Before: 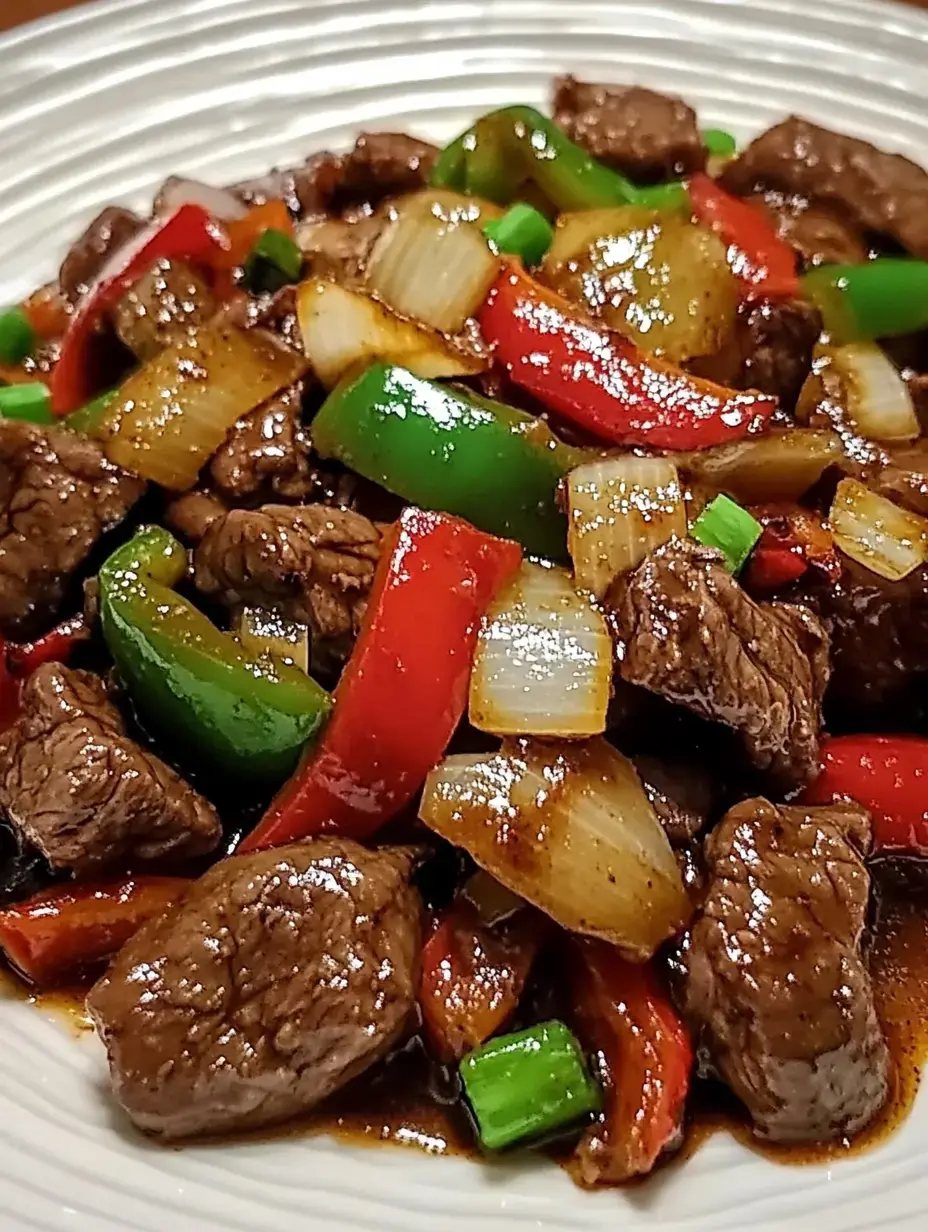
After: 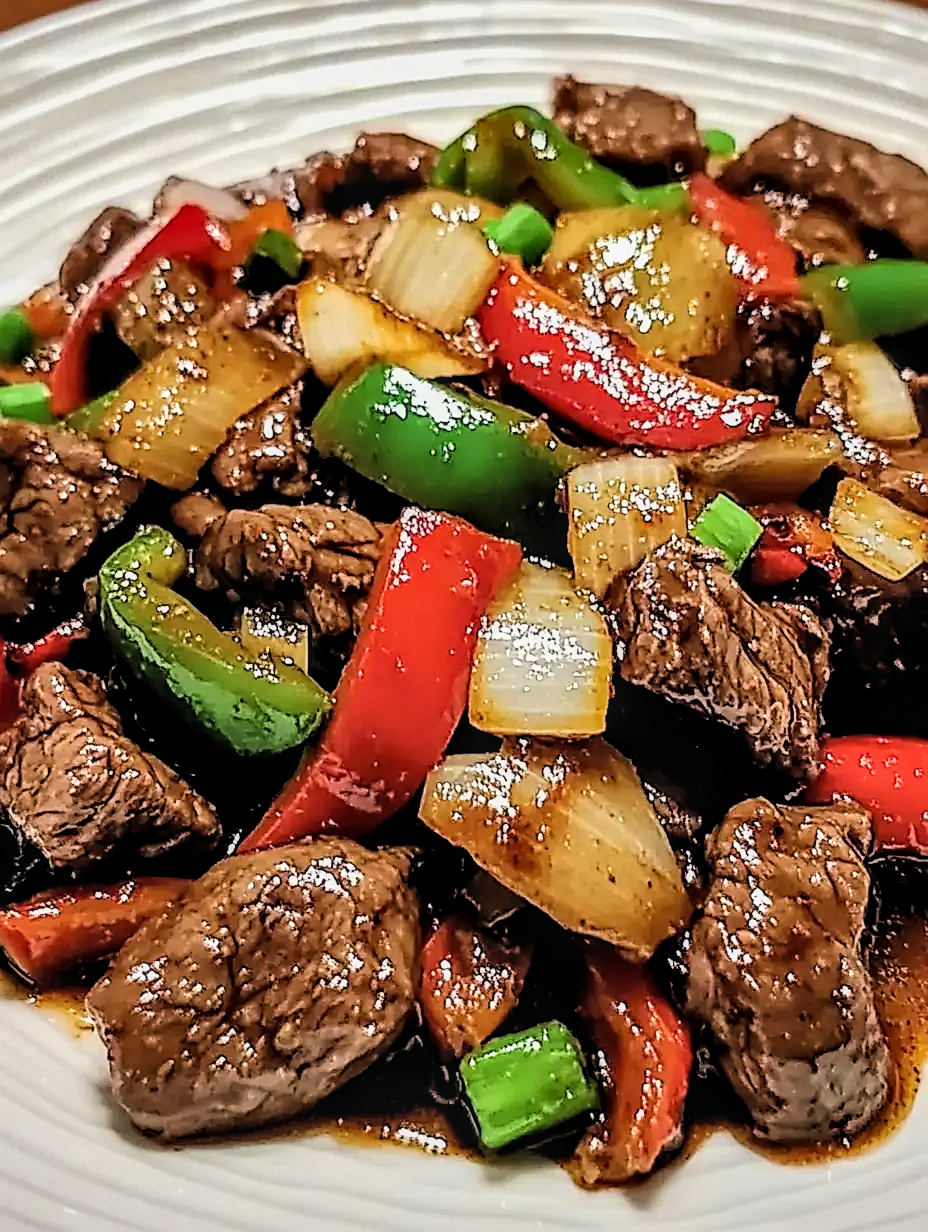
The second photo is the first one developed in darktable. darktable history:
exposure: exposure 0.495 EV, compensate highlight preservation false
sharpen: on, module defaults
local contrast: on, module defaults
filmic rgb: black relative exposure -5.07 EV, white relative exposure 3.98 EV, hardness 2.88, contrast 1.297, highlights saturation mix -8.84%, color science v6 (2022)
shadows and highlights: soften with gaussian
